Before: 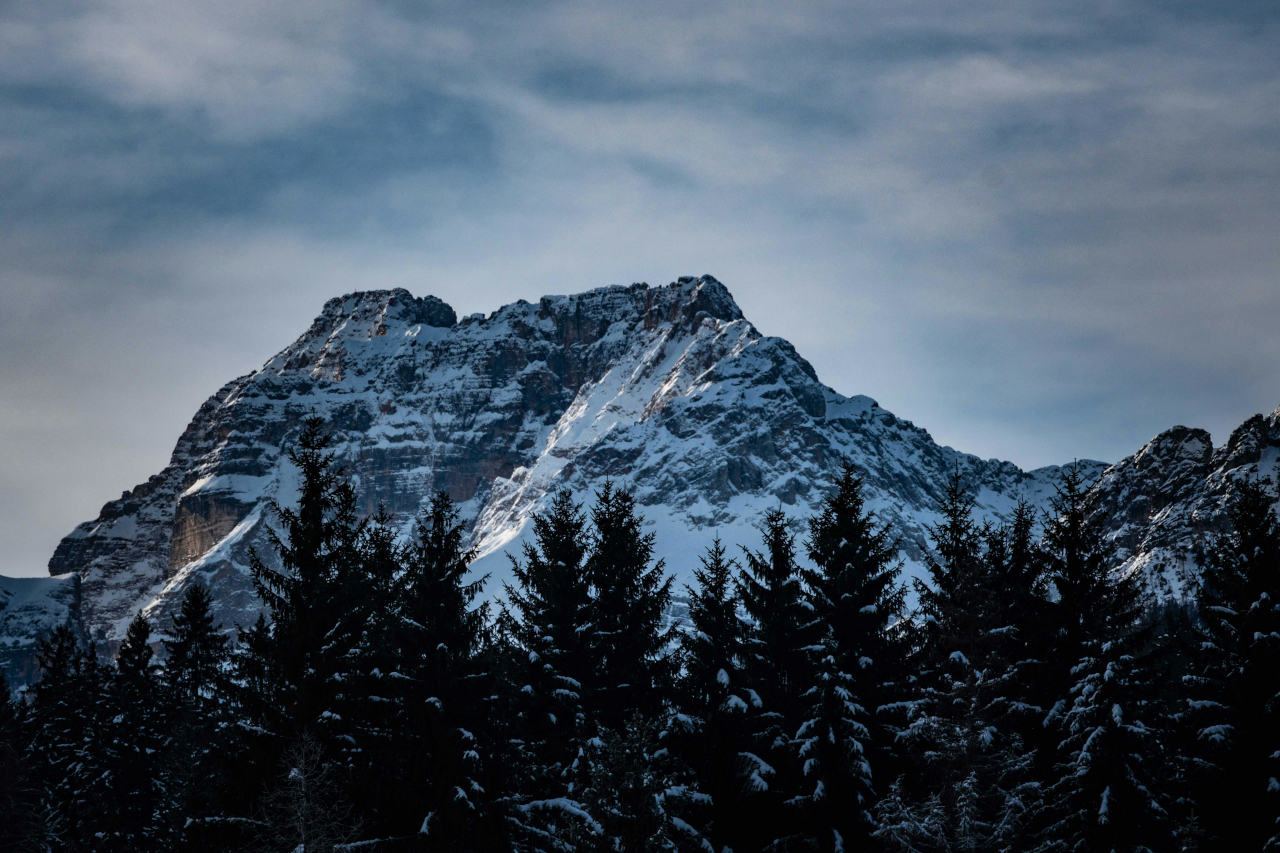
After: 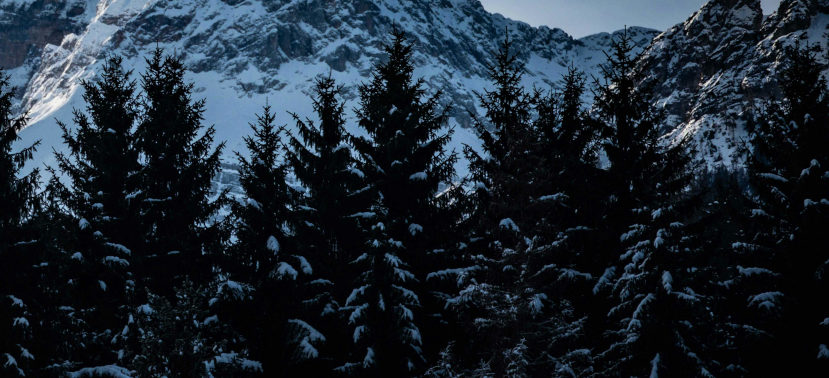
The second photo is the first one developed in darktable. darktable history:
crop and rotate: left 35.217%, top 50.768%, bottom 4.844%
